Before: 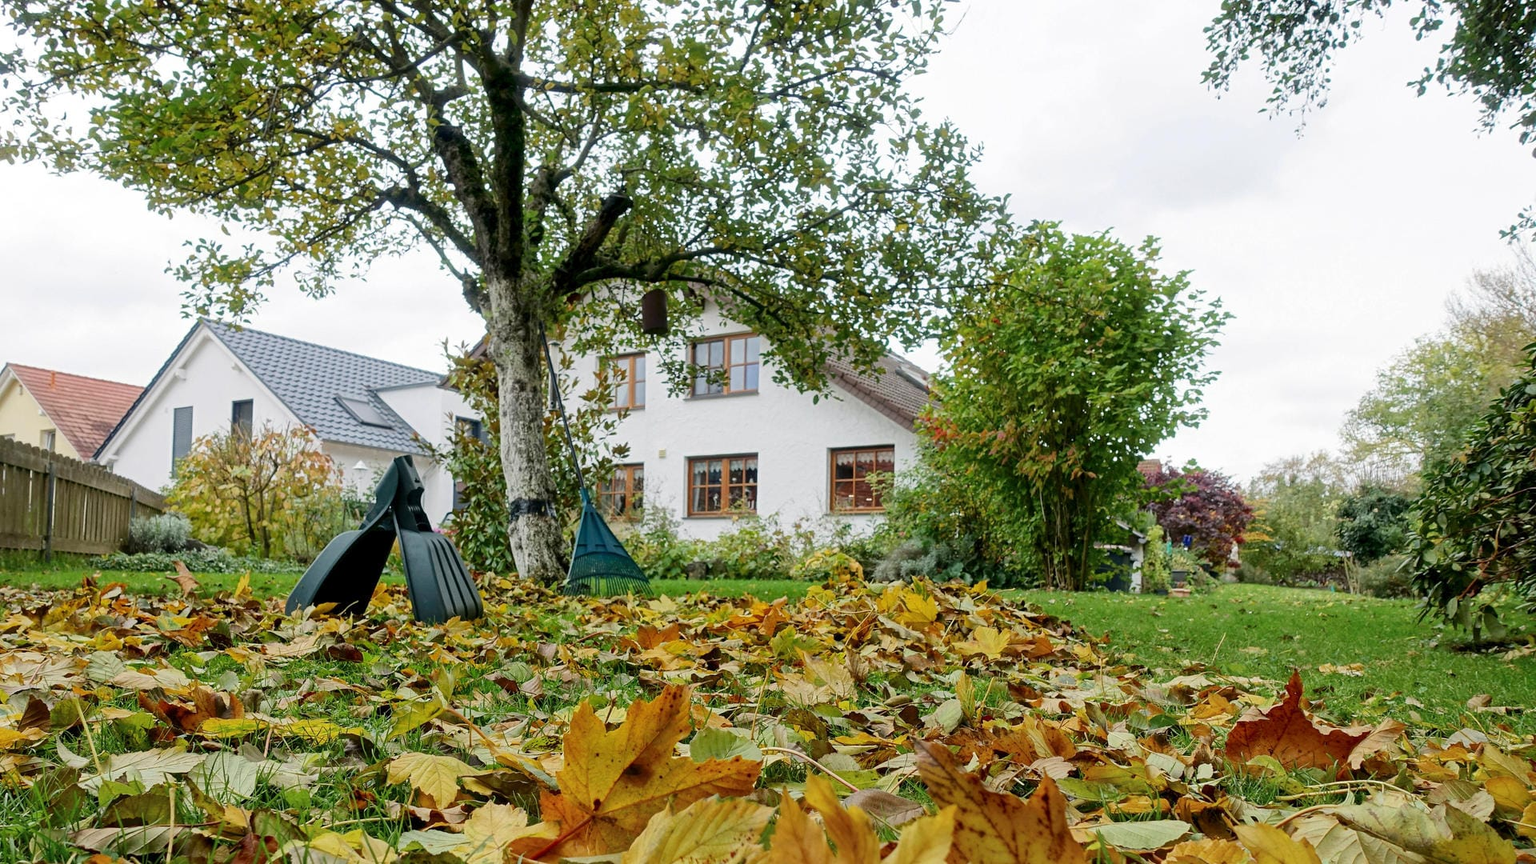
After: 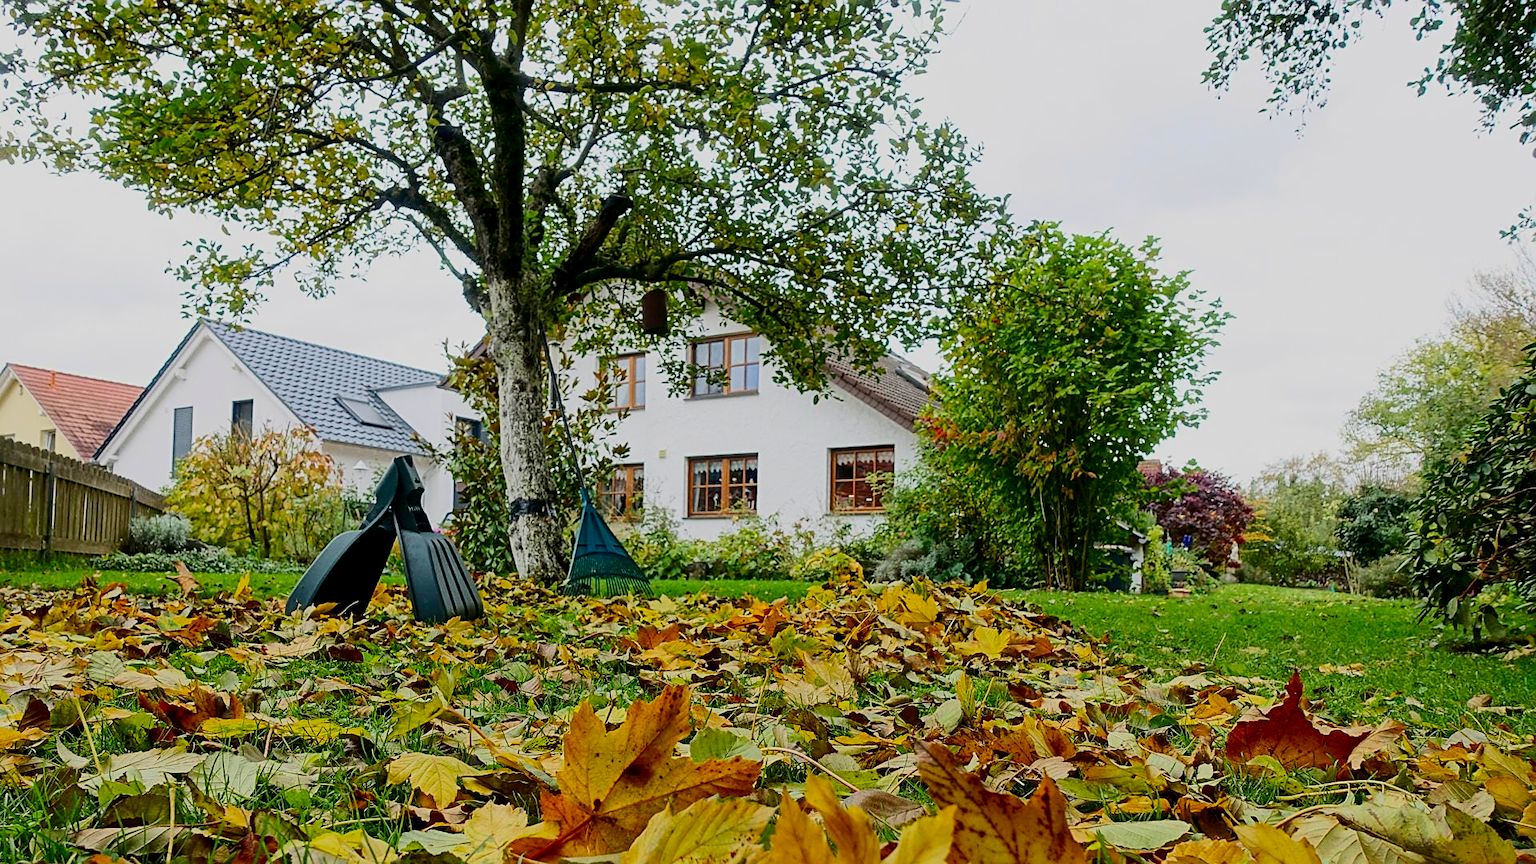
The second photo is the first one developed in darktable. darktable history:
sharpen: on, module defaults
color balance: output saturation 110%
contrast brightness saturation: contrast 0.19, brightness -0.24, saturation 0.11
global tonemap: drago (0.7, 100)
